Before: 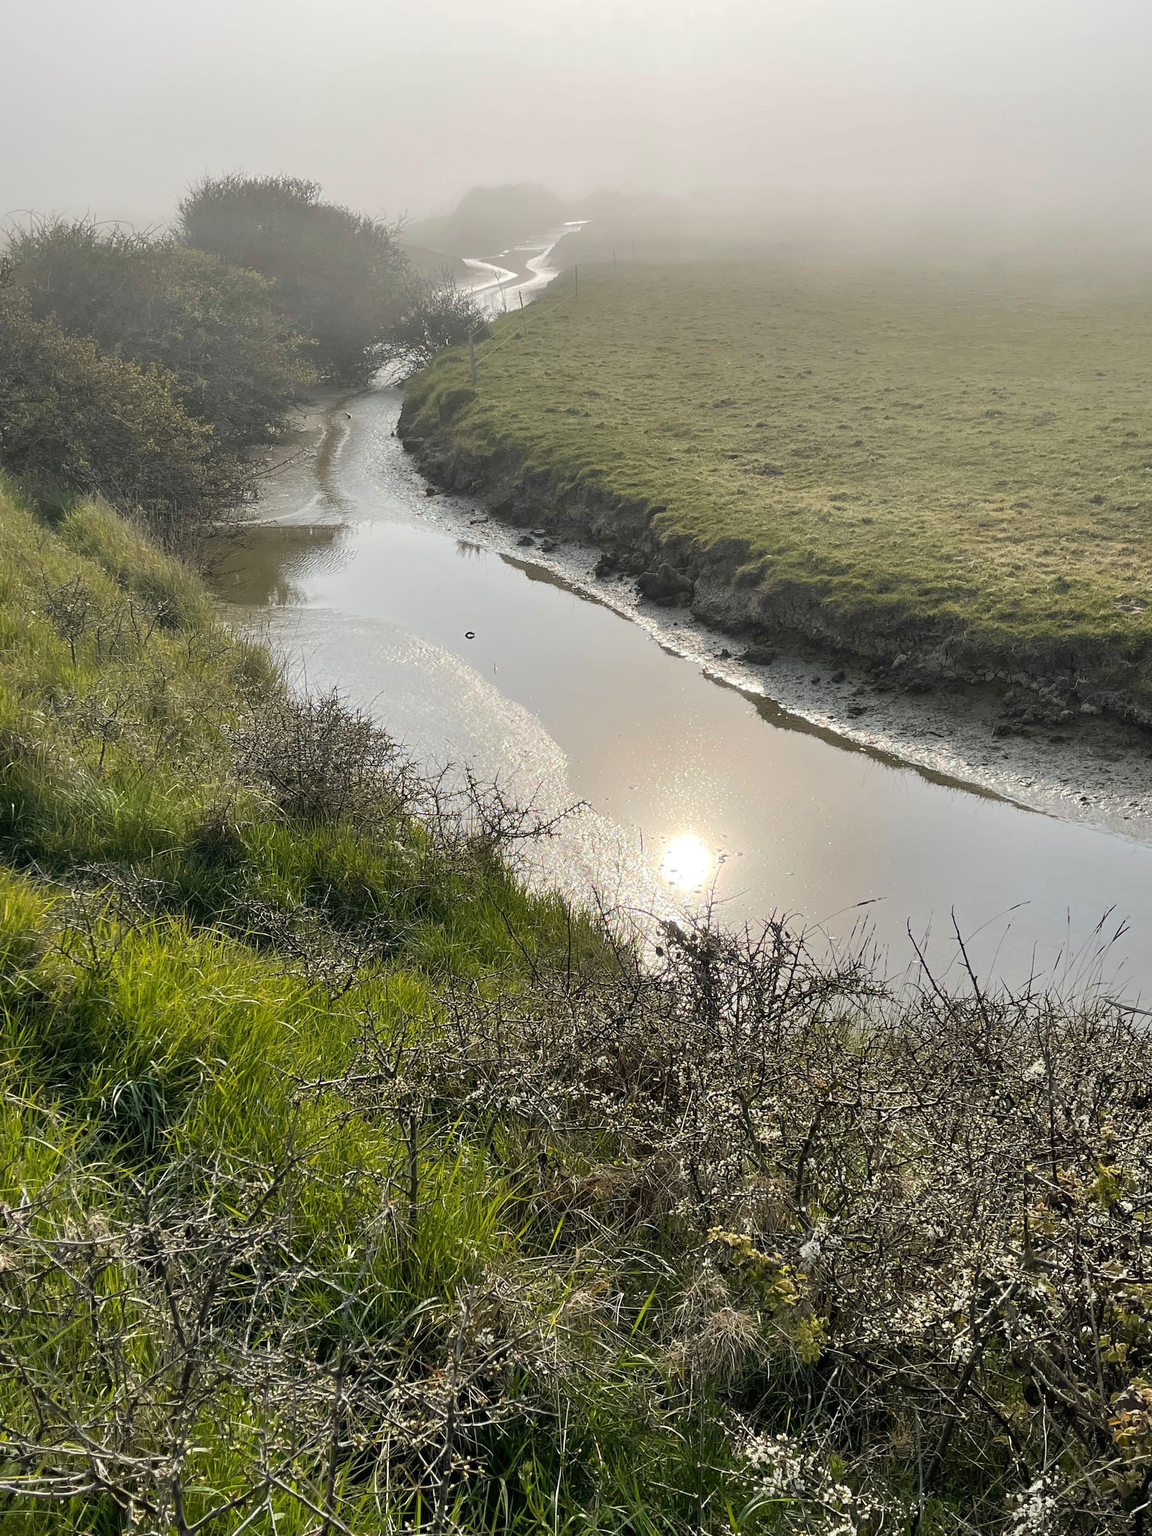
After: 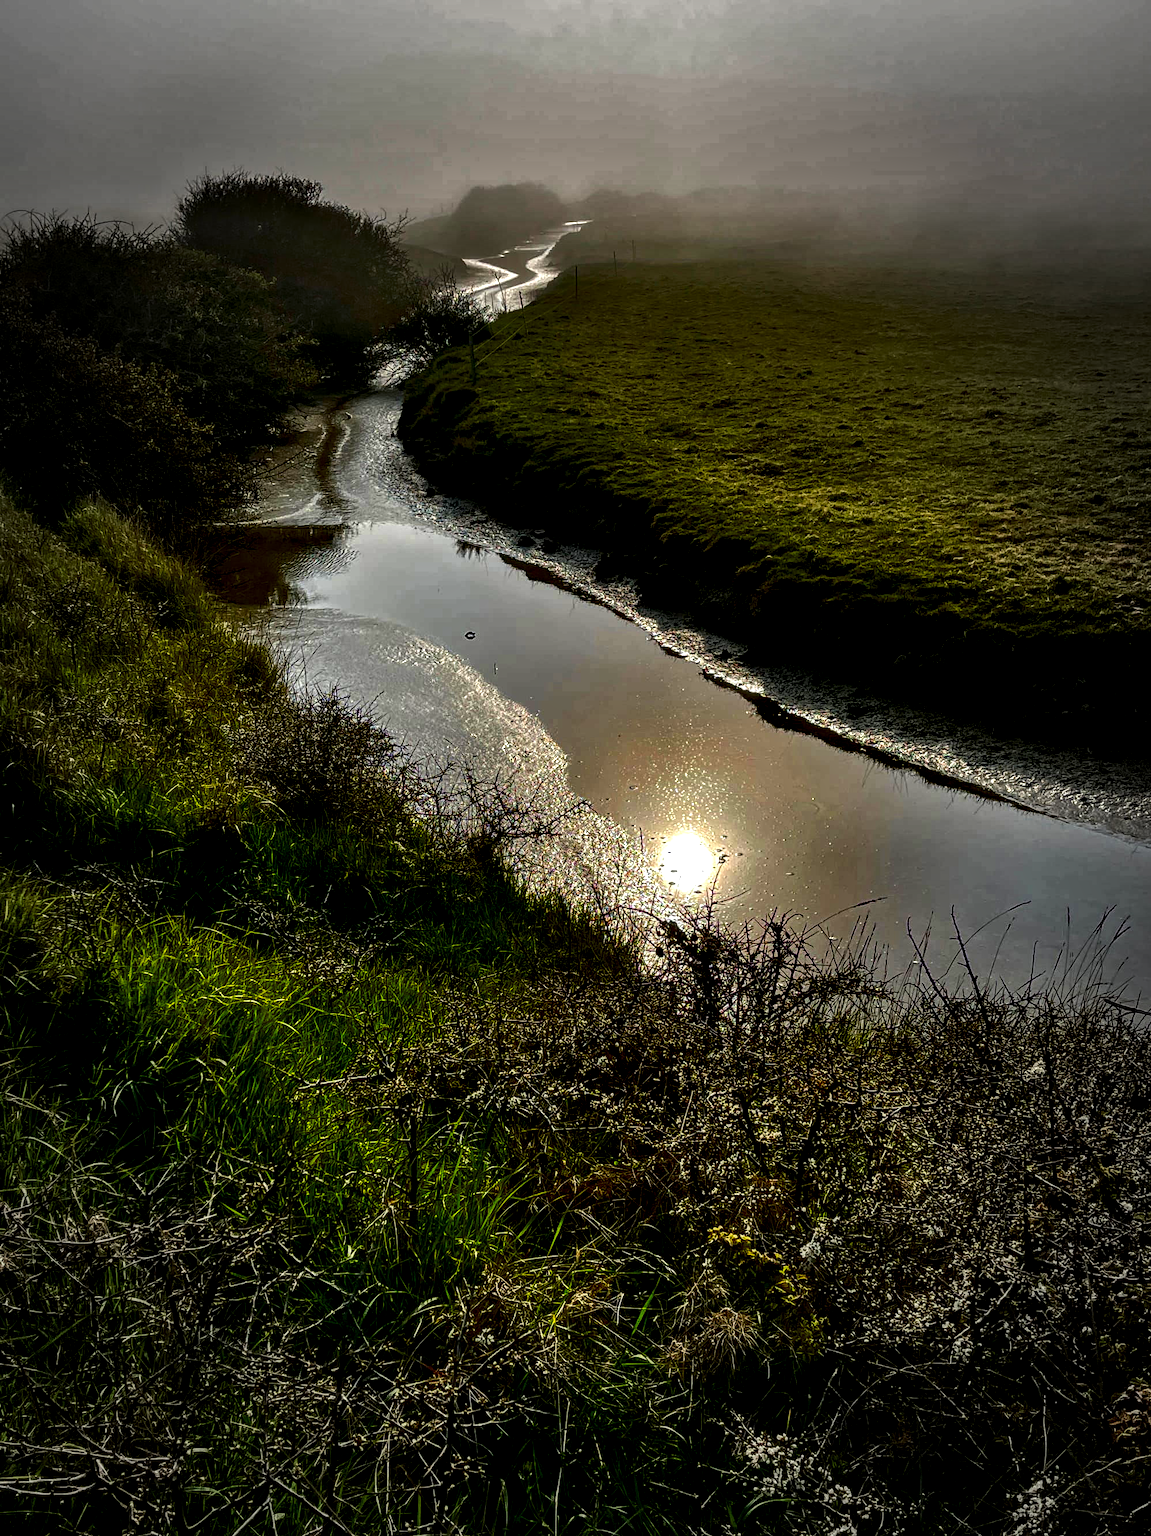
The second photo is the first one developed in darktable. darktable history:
vignetting: fall-off start 66.57%, fall-off radius 39.81%, automatic ratio true, width/height ratio 0.667
shadows and highlights: shadows 31.41, highlights 1.41, soften with gaussian
local contrast: highlights 16%, detail 188%
contrast brightness saturation: brightness -0.994, saturation 0.991
